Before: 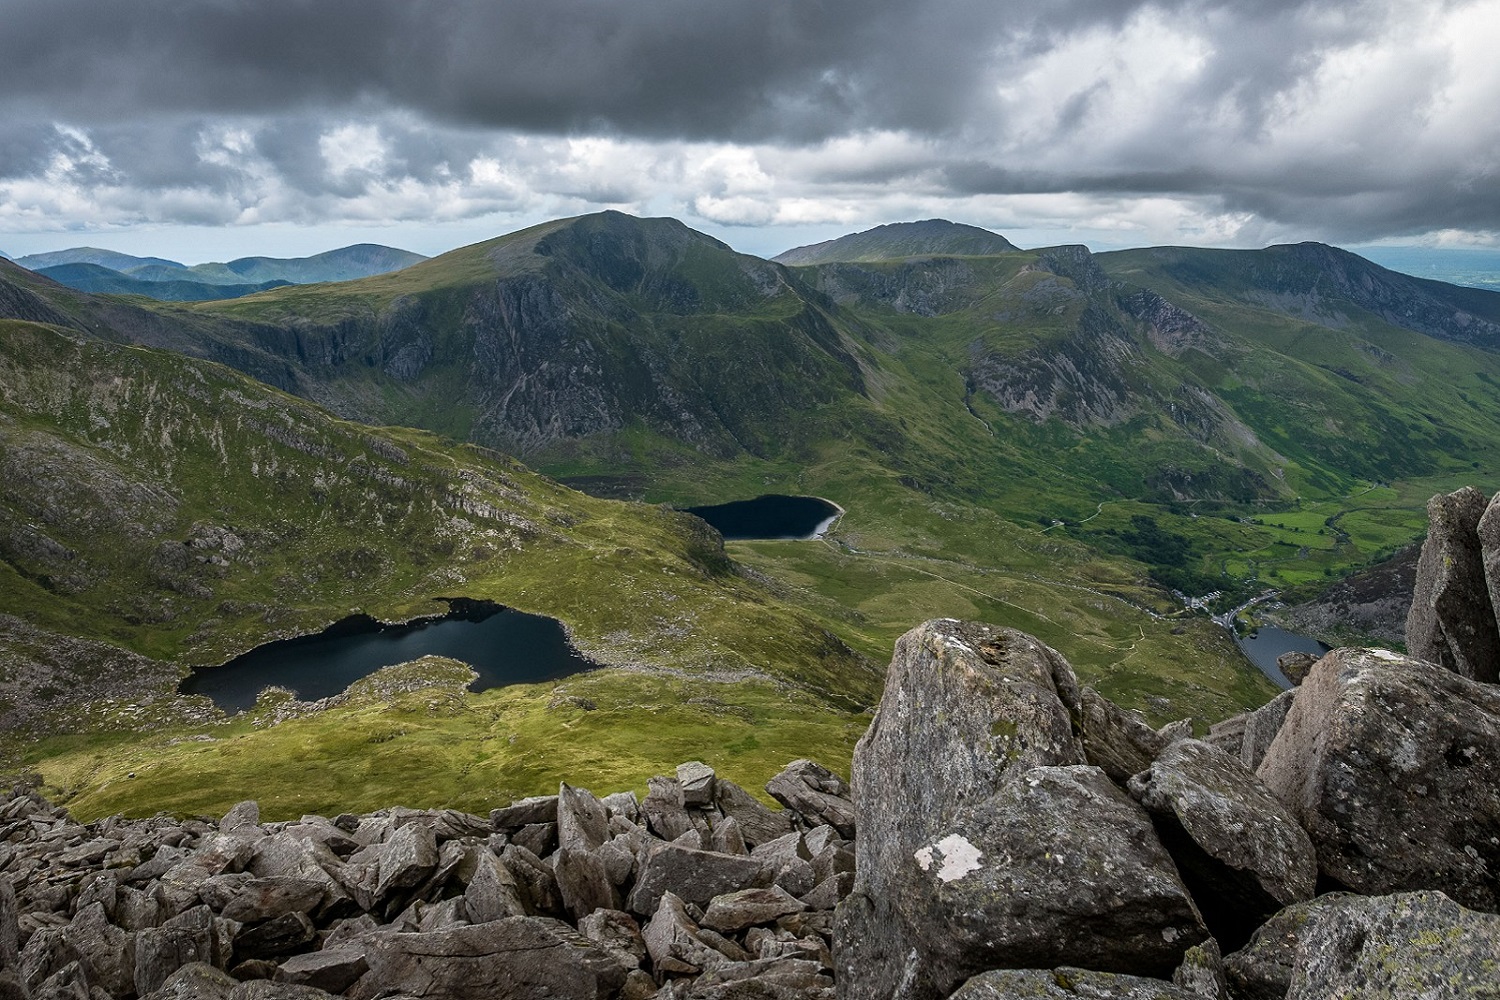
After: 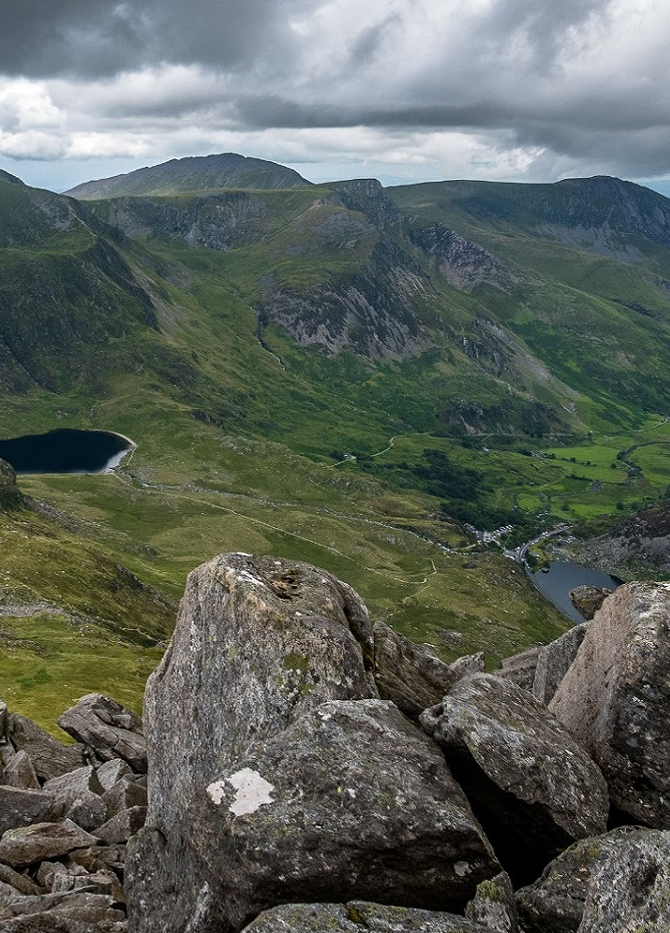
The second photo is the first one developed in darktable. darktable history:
crop: left 47.251%, top 6.678%, right 8.057%
